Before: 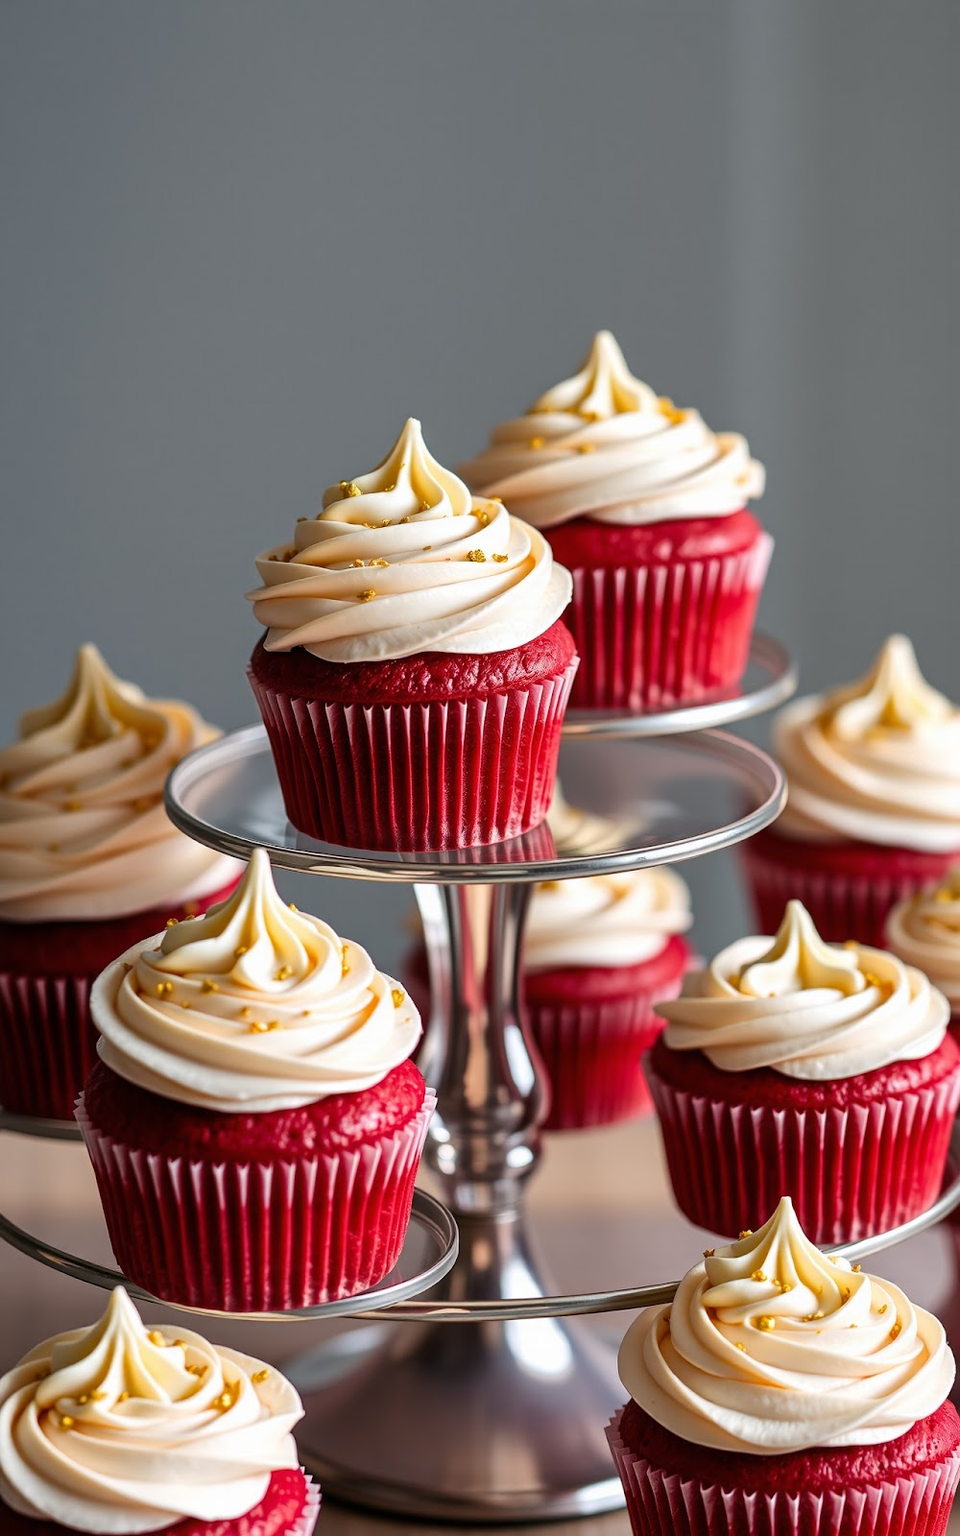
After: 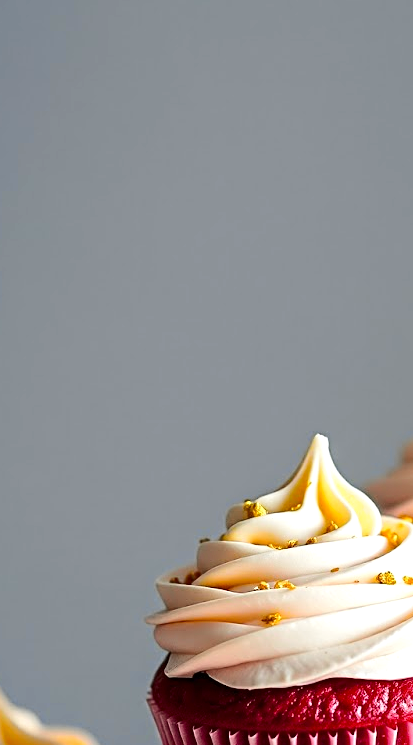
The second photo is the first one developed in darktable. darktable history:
sharpen: radius 2.488, amount 0.334
exposure: black level correction 0.001, exposure 0.499 EV, compensate highlight preservation false
crop and rotate: left 11.092%, top 0.079%, right 47.564%, bottom 53.356%
tone curve: curves: ch0 [(0, 0) (0.23, 0.205) (0.486, 0.52) (0.822, 0.825) (0.994, 0.955)]; ch1 [(0, 0) (0.226, 0.261) (0.379, 0.442) (0.469, 0.472) (0.495, 0.495) (0.514, 0.504) (0.561, 0.568) (0.59, 0.612) (1, 1)]; ch2 [(0, 0) (0.269, 0.299) (0.459, 0.441) (0.498, 0.499) (0.523, 0.52) (0.586, 0.569) (0.635, 0.617) (0.659, 0.681) (0.718, 0.764) (1, 1)], color space Lab, independent channels, preserve colors none
